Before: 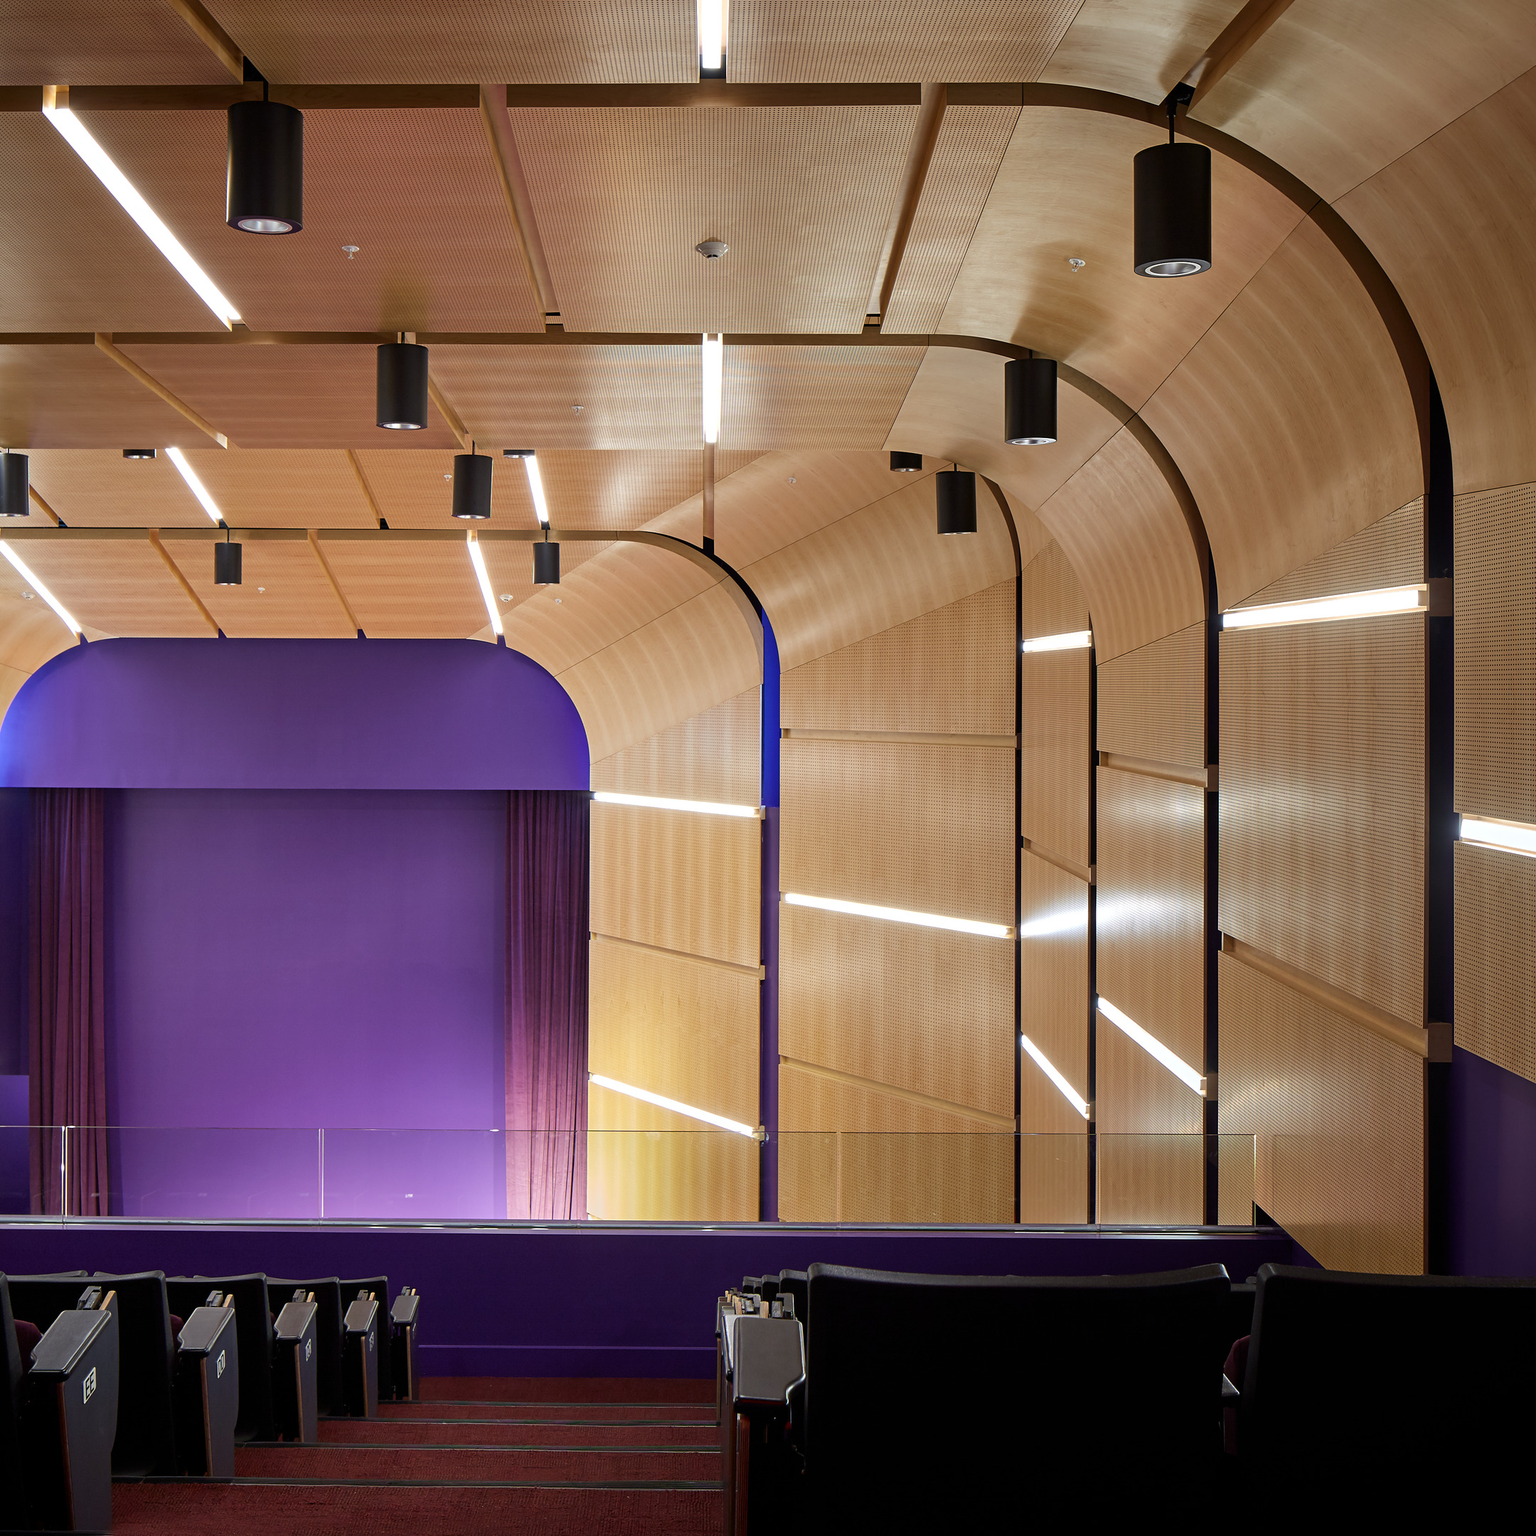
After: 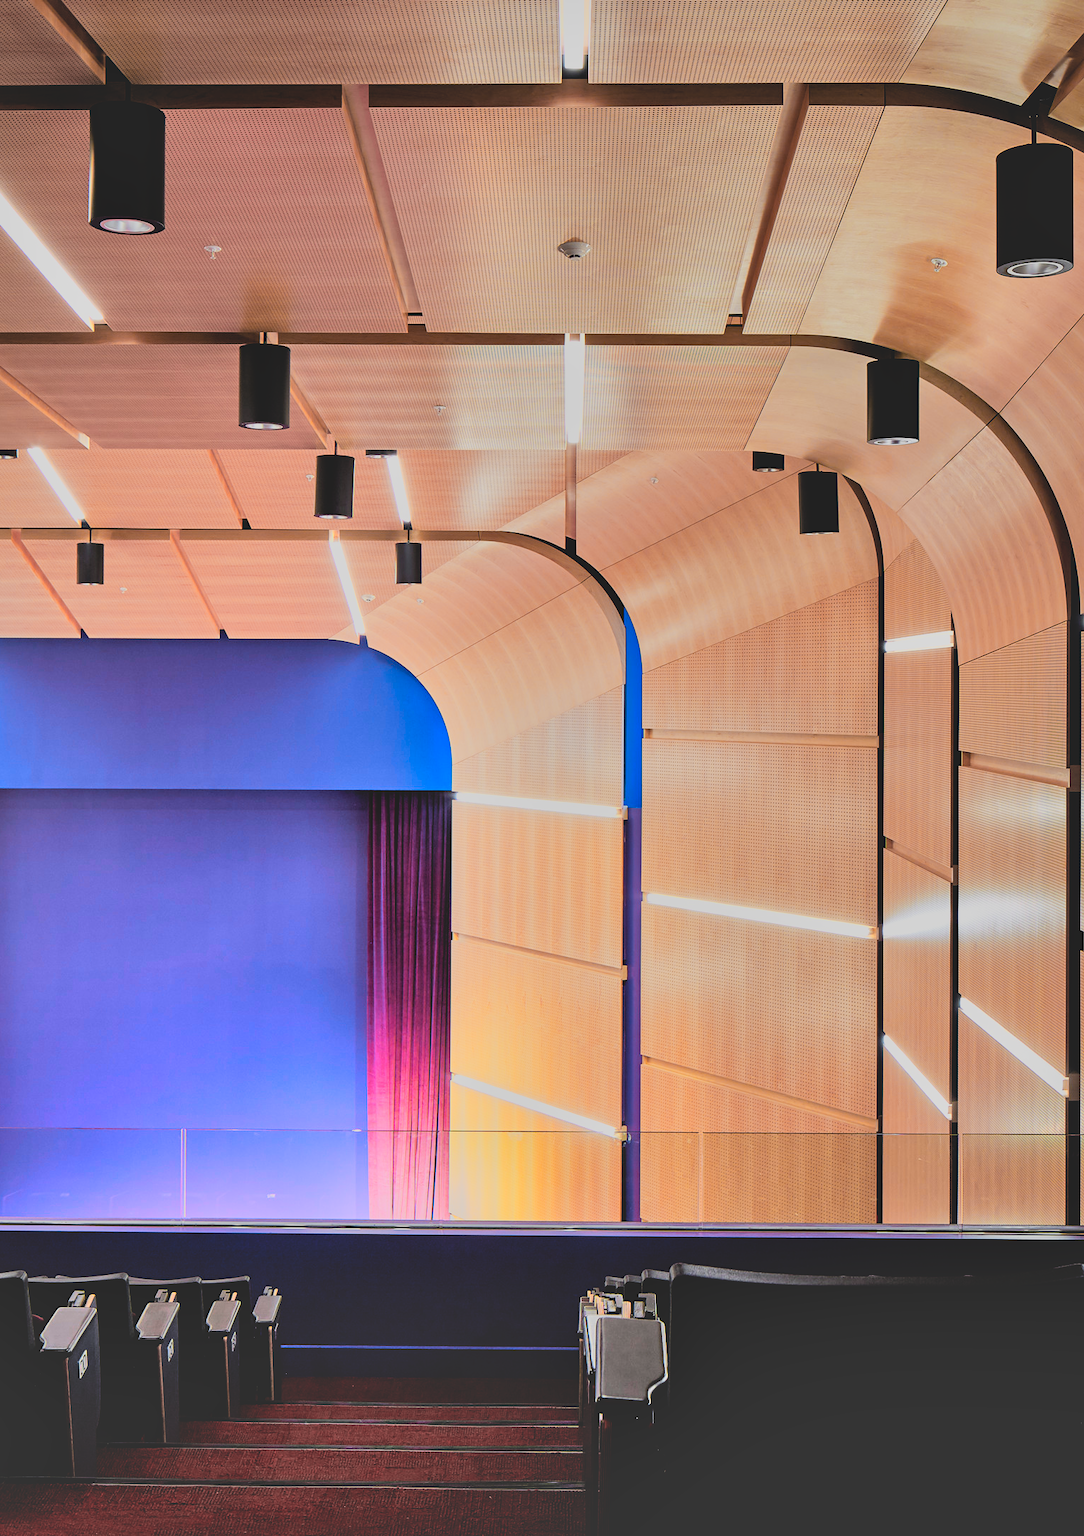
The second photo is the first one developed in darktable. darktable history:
crop and rotate: left 9.003%, right 20.372%
color zones: curves: ch0 [(0.257, 0.558) (0.75, 0.565)]; ch1 [(0.004, 0.857) (0.14, 0.416) (0.257, 0.695) (0.442, 0.032) (0.736, 0.266) (0.891, 0.741)]; ch2 [(0, 0.623) (0.112, 0.436) (0.271, 0.474) (0.516, 0.64) (0.743, 0.286)]
local contrast: mode bilateral grid, contrast 21, coarseness 49, detail 128%, midtone range 0.2
shadows and highlights: low approximation 0.01, soften with gaussian
exposure: exposure -0.151 EV, compensate highlight preservation false
tone equalizer: -8 EV -1.09 EV, -7 EV -0.973 EV, -6 EV -0.877 EV, -5 EV -0.54 EV, -3 EV 0.592 EV, -2 EV 0.862 EV, -1 EV 0.999 EV, +0 EV 1.08 EV
contrast brightness saturation: contrast -0.29
filmic rgb: black relative exposure -7.65 EV, white relative exposure 4.56 EV, threshold 3.05 EV, hardness 3.61, contrast 1.241, enable highlight reconstruction true
